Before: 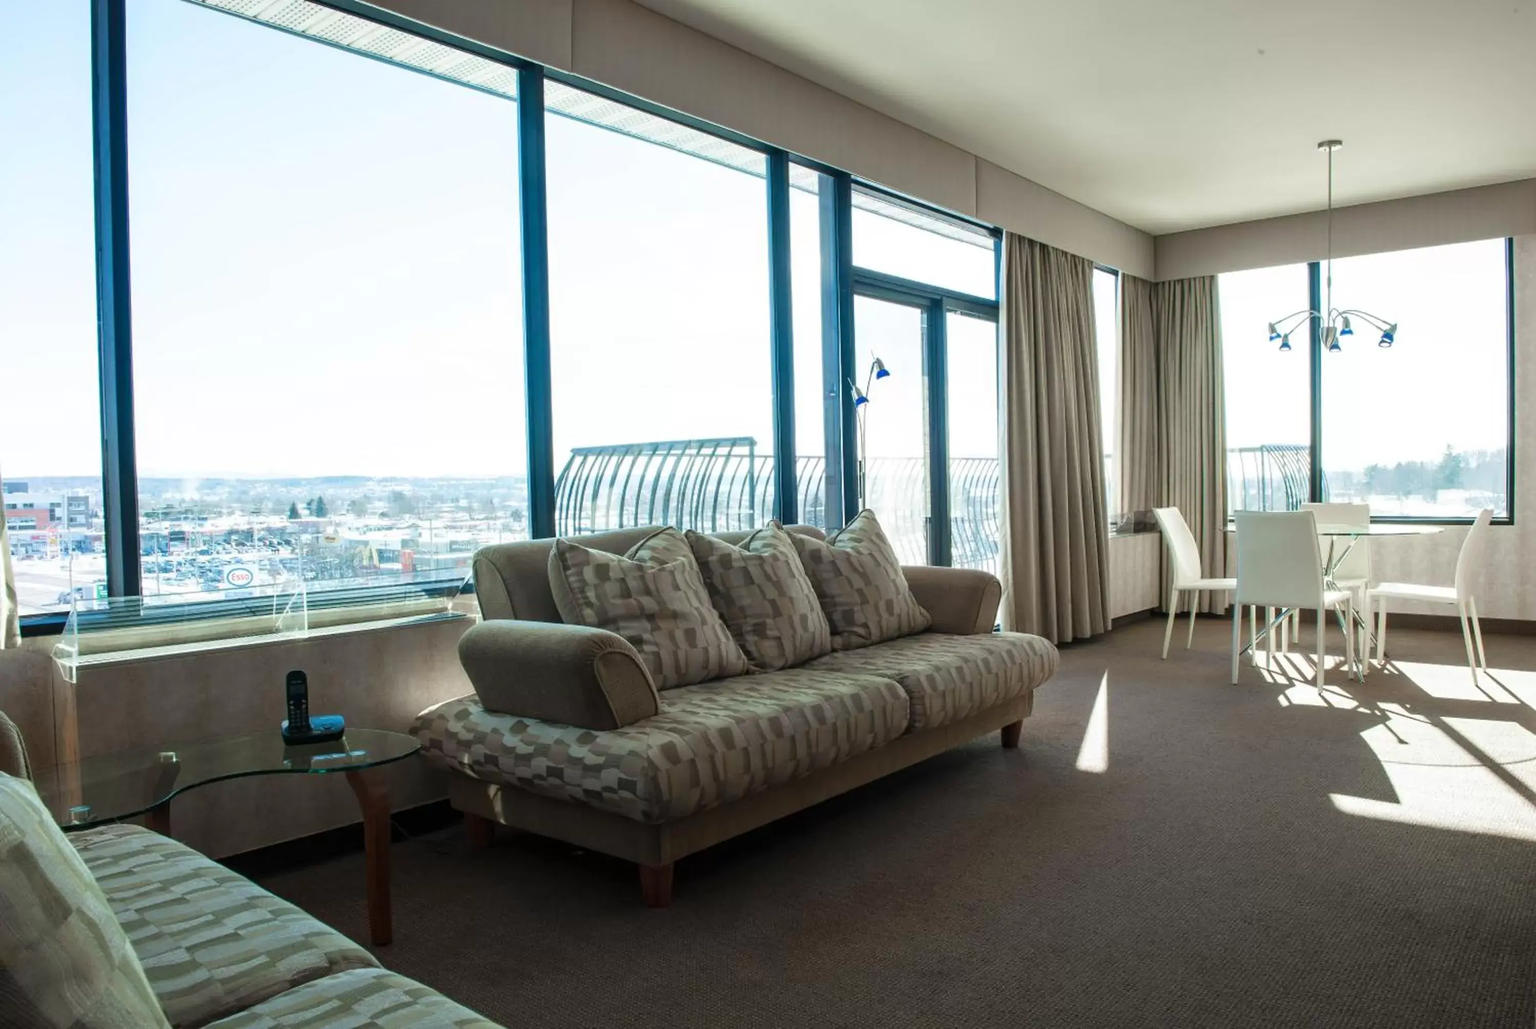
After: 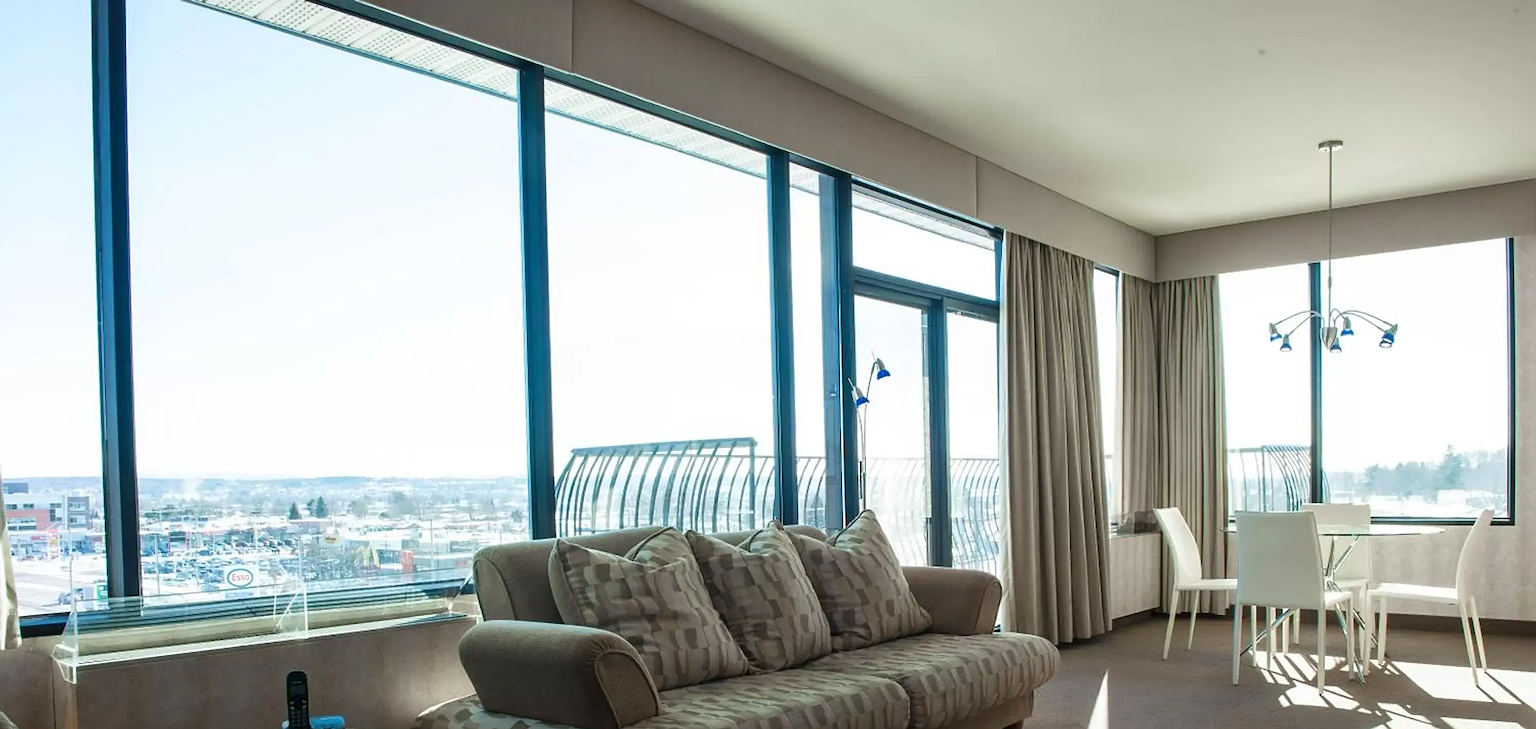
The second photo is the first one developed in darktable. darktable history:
sharpen: on, module defaults
exposure: compensate highlight preservation false
crop: right 0.001%, bottom 28.918%
